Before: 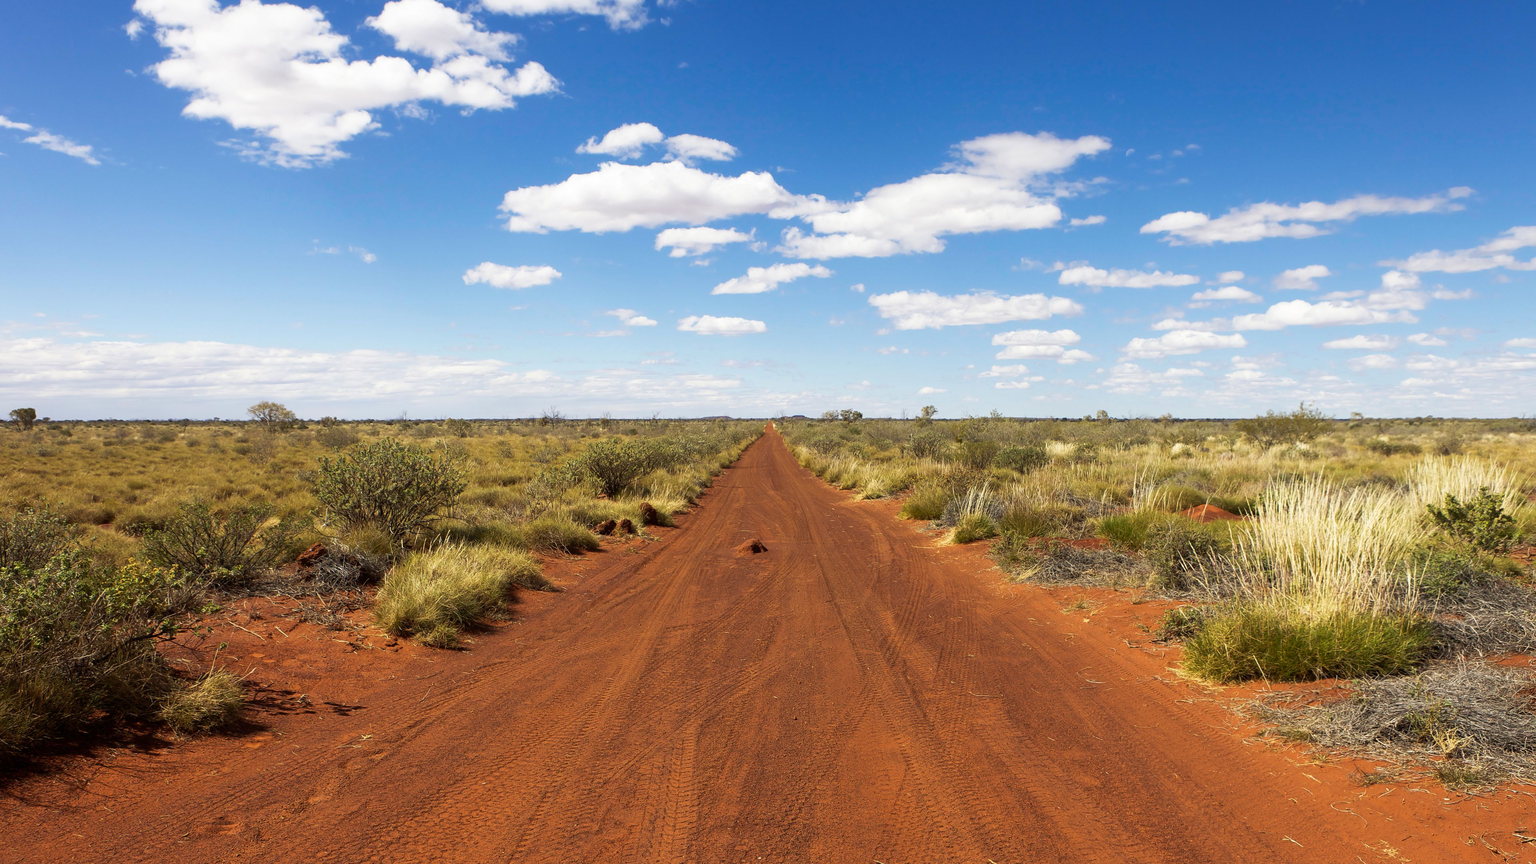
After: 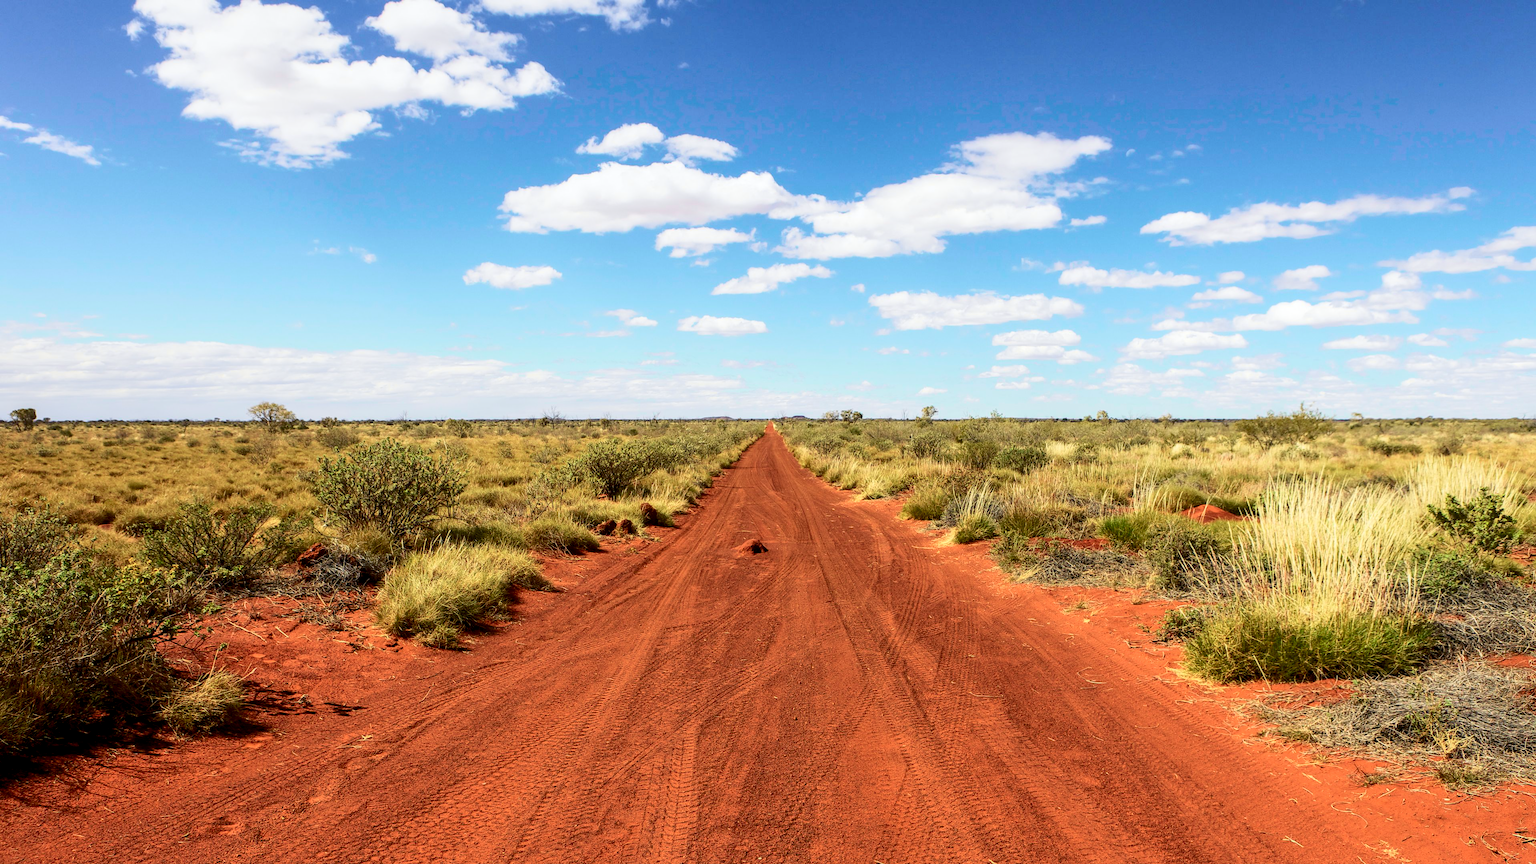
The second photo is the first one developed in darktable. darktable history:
local contrast: detail 130%
tone curve: curves: ch0 [(0, 0.012) (0.052, 0.04) (0.107, 0.086) (0.276, 0.265) (0.461, 0.531) (0.718, 0.79) (0.921, 0.909) (0.999, 0.951)]; ch1 [(0, 0) (0.339, 0.298) (0.402, 0.363) (0.444, 0.415) (0.485, 0.469) (0.494, 0.493) (0.504, 0.501) (0.525, 0.534) (0.555, 0.587) (0.594, 0.647) (1, 1)]; ch2 [(0, 0) (0.48, 0.48) (0.504, 0.5) (0.535, 0.557) (0.581, 0.623) (0.649, 0.683) (0.824, 0.815) (1, 1)], color space Lab, independent channels, preserve colors none
